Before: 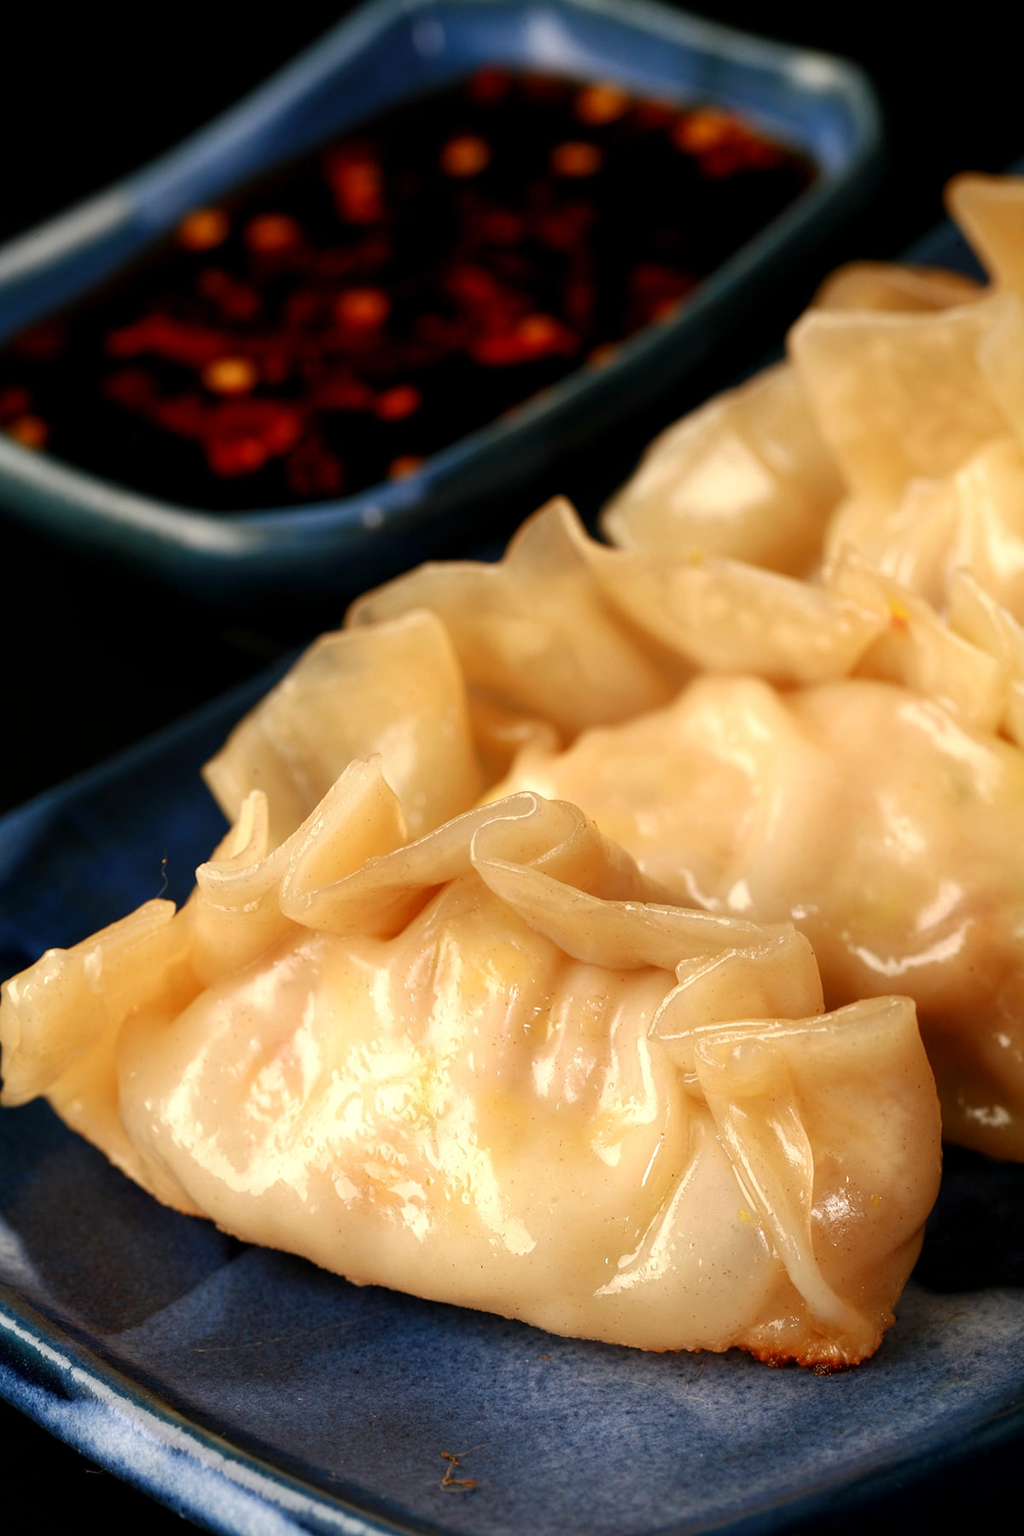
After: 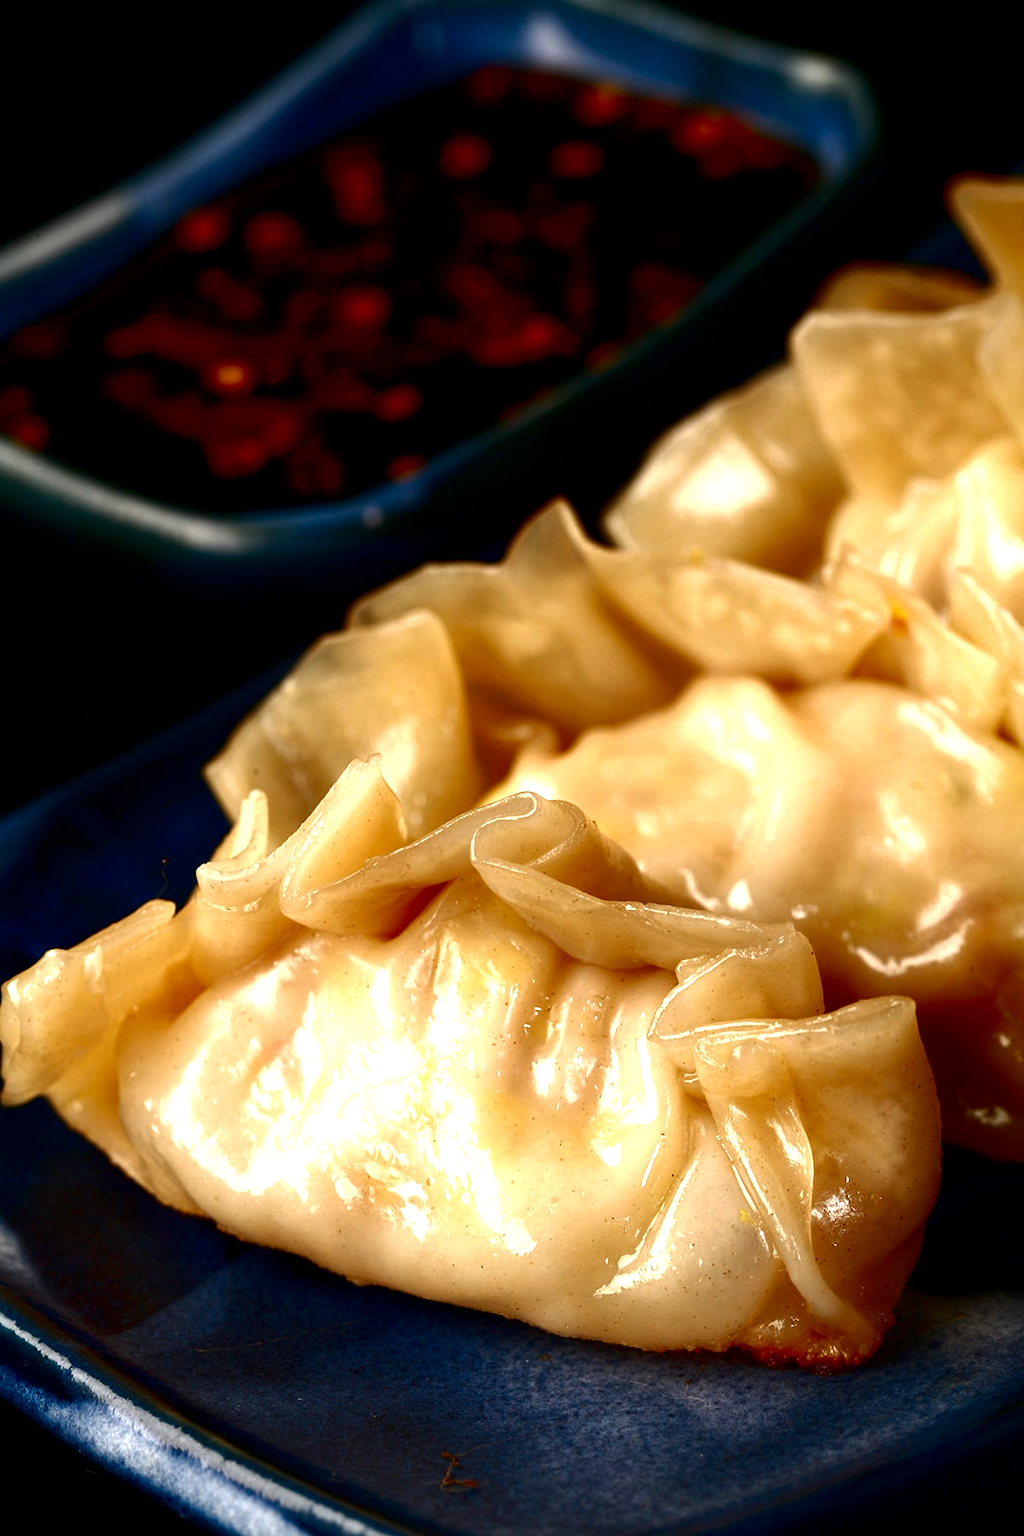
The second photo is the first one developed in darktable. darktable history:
sharpen: radius 2.883, amount 0.868, threshold 47.523
exposure: black level correction 0.001, exposure 0.5 EV, compensate exposure bias true, compensate highlight preservation false
contrast brightness saturation: brightness -0.52
